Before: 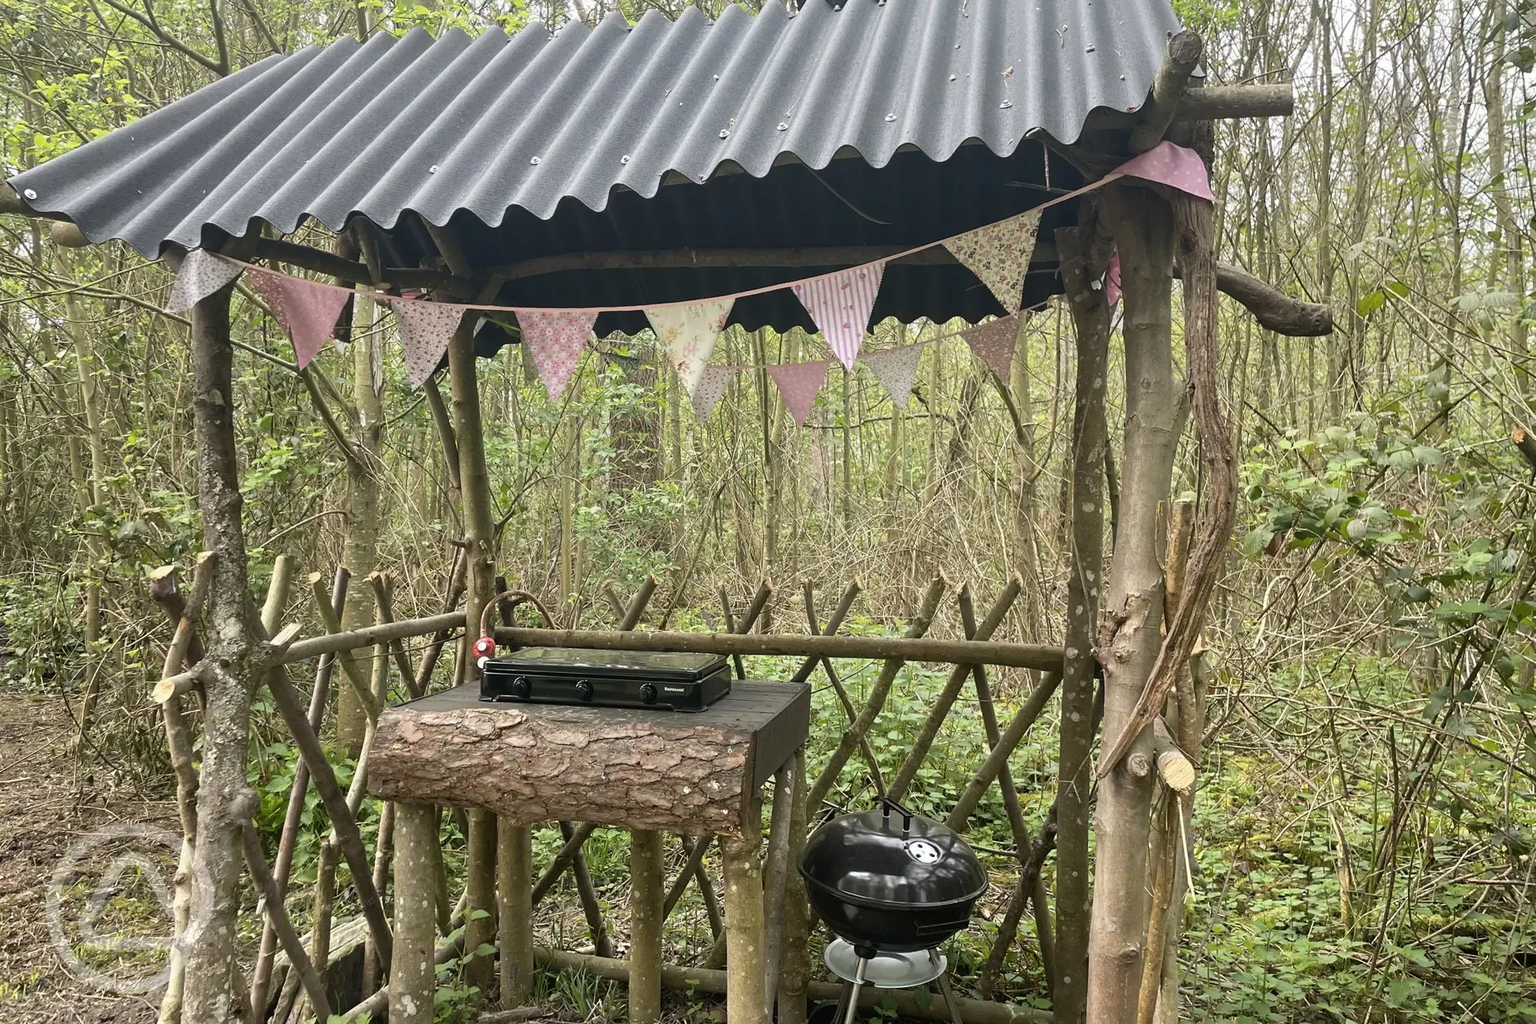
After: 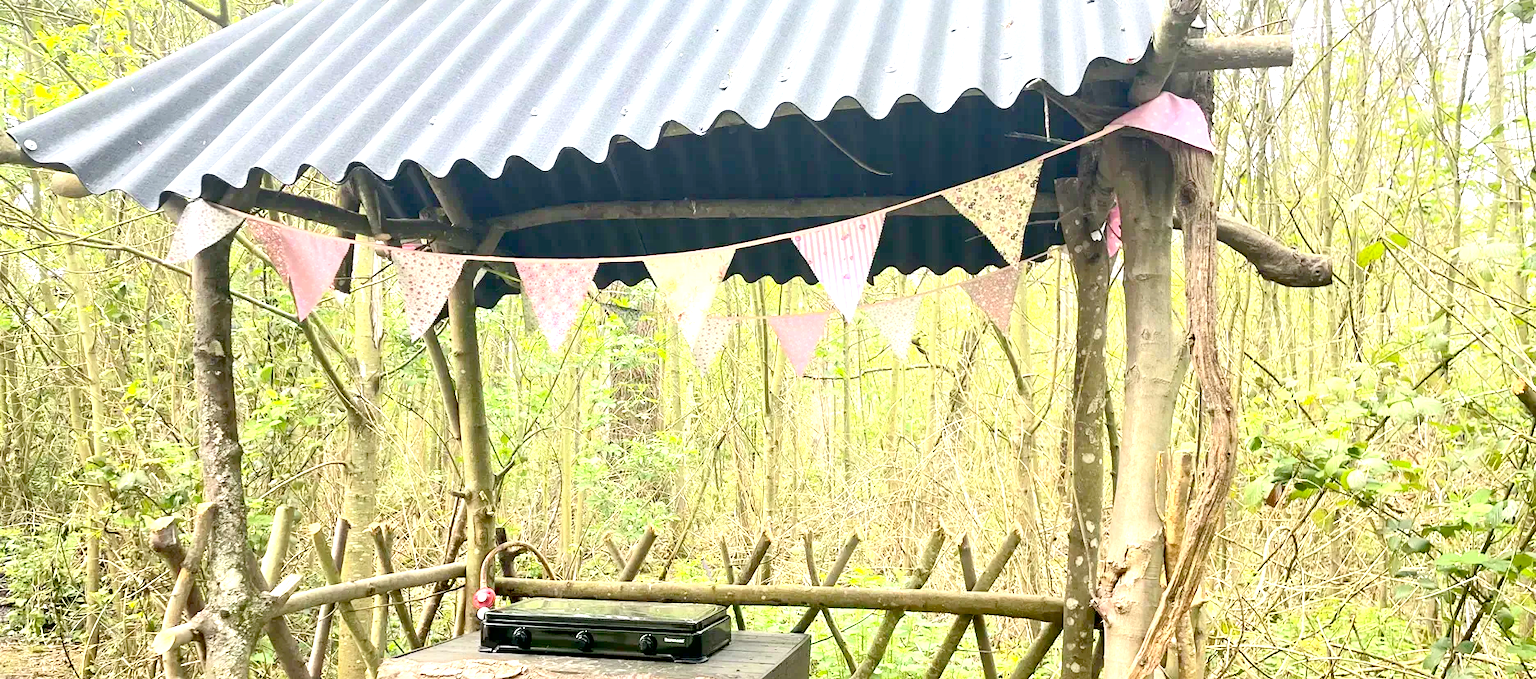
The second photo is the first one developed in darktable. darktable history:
crop and rotate: top 4.853%, bottom 28.789%
exposure: black level correction 0.009, exposure 1.413 EV, compensate highlight preservation false
contrast brightness saturation: contrast 0.196, brightness 0.162, saturation 0.224
